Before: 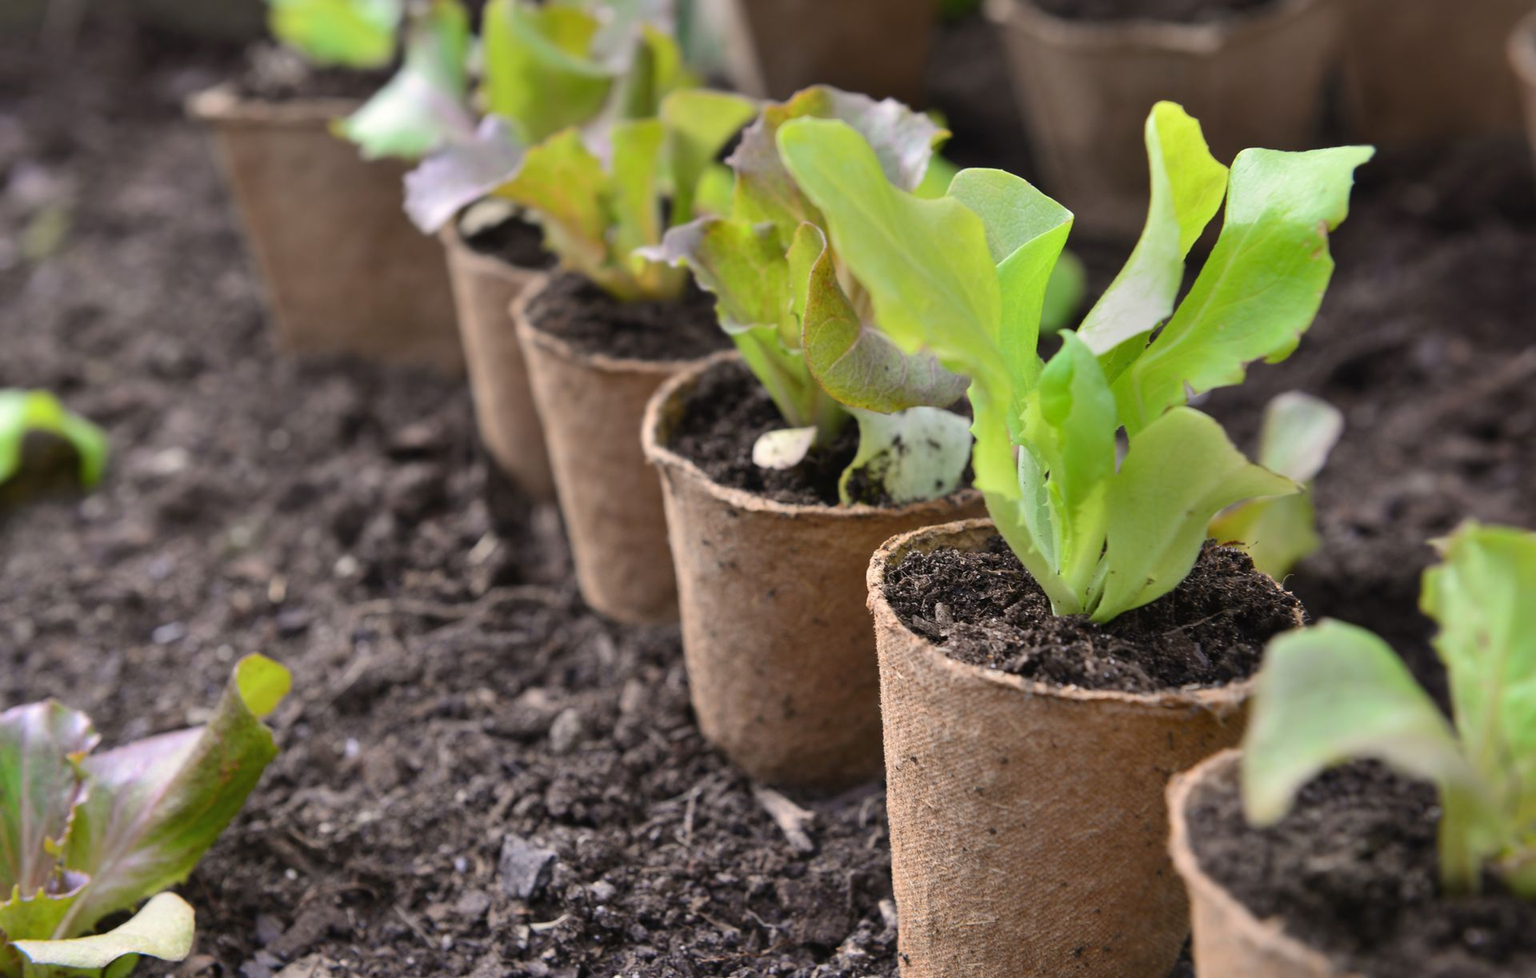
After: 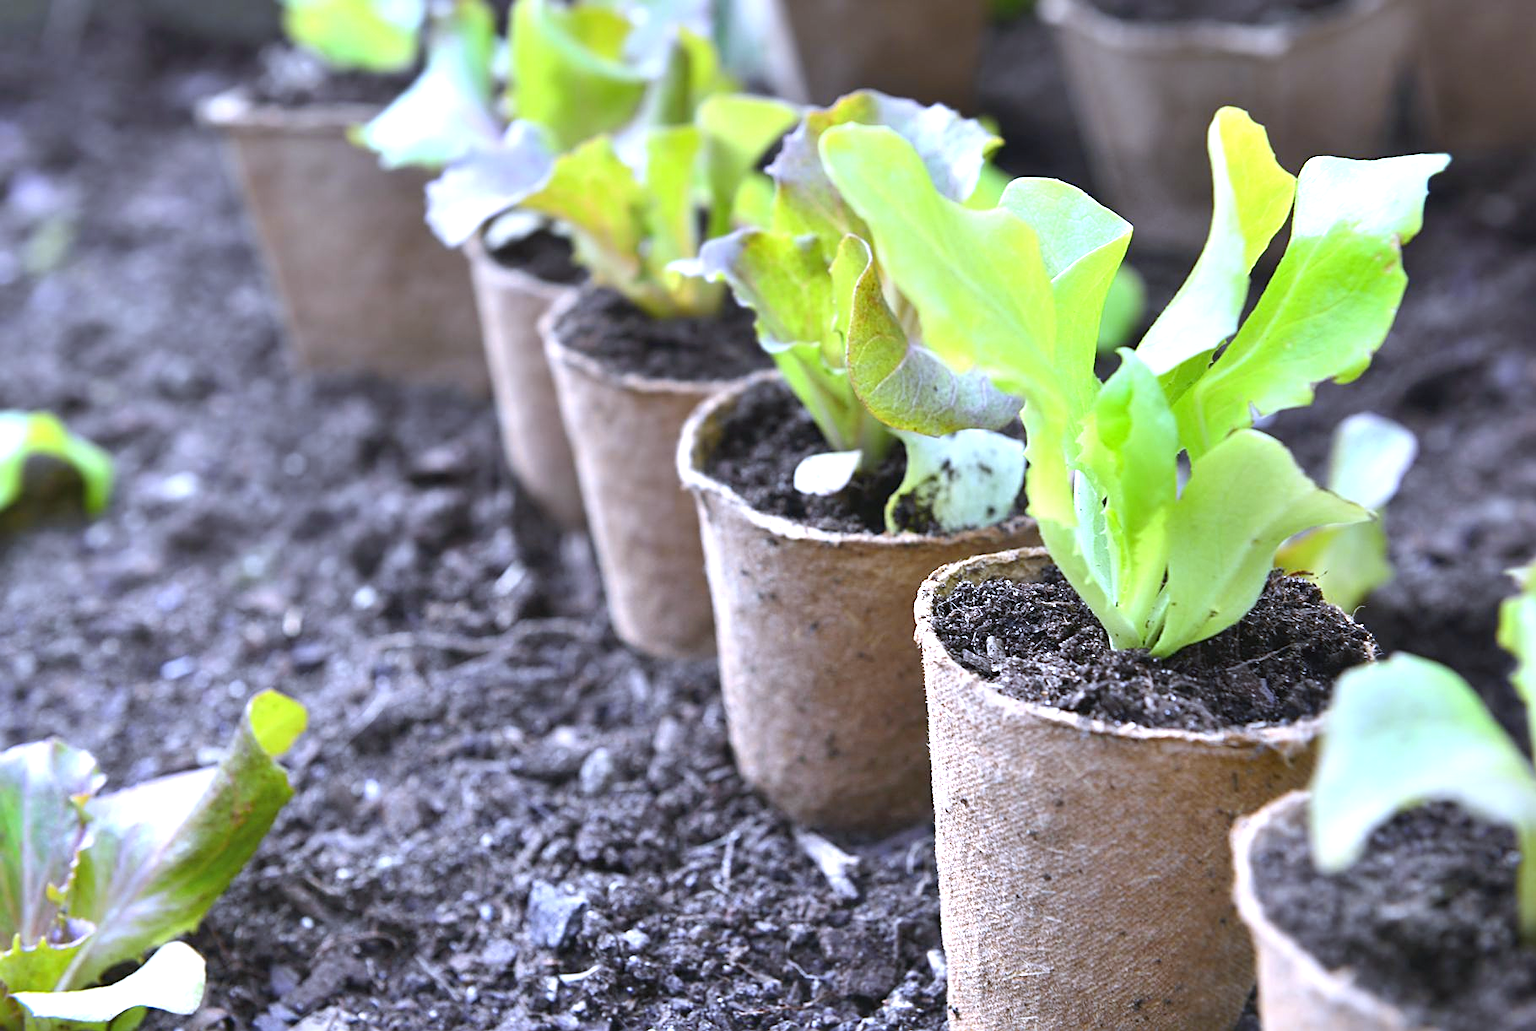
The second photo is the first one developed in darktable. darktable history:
crop and rotate: right 5.167%
exposure: black level correction 0, exposure 1.1 EV, compensate highlight preservation false
sharpen: on, module defaults
white balance: red 0.871, blue 1.249
rotate and perspective: automatic cropping off
